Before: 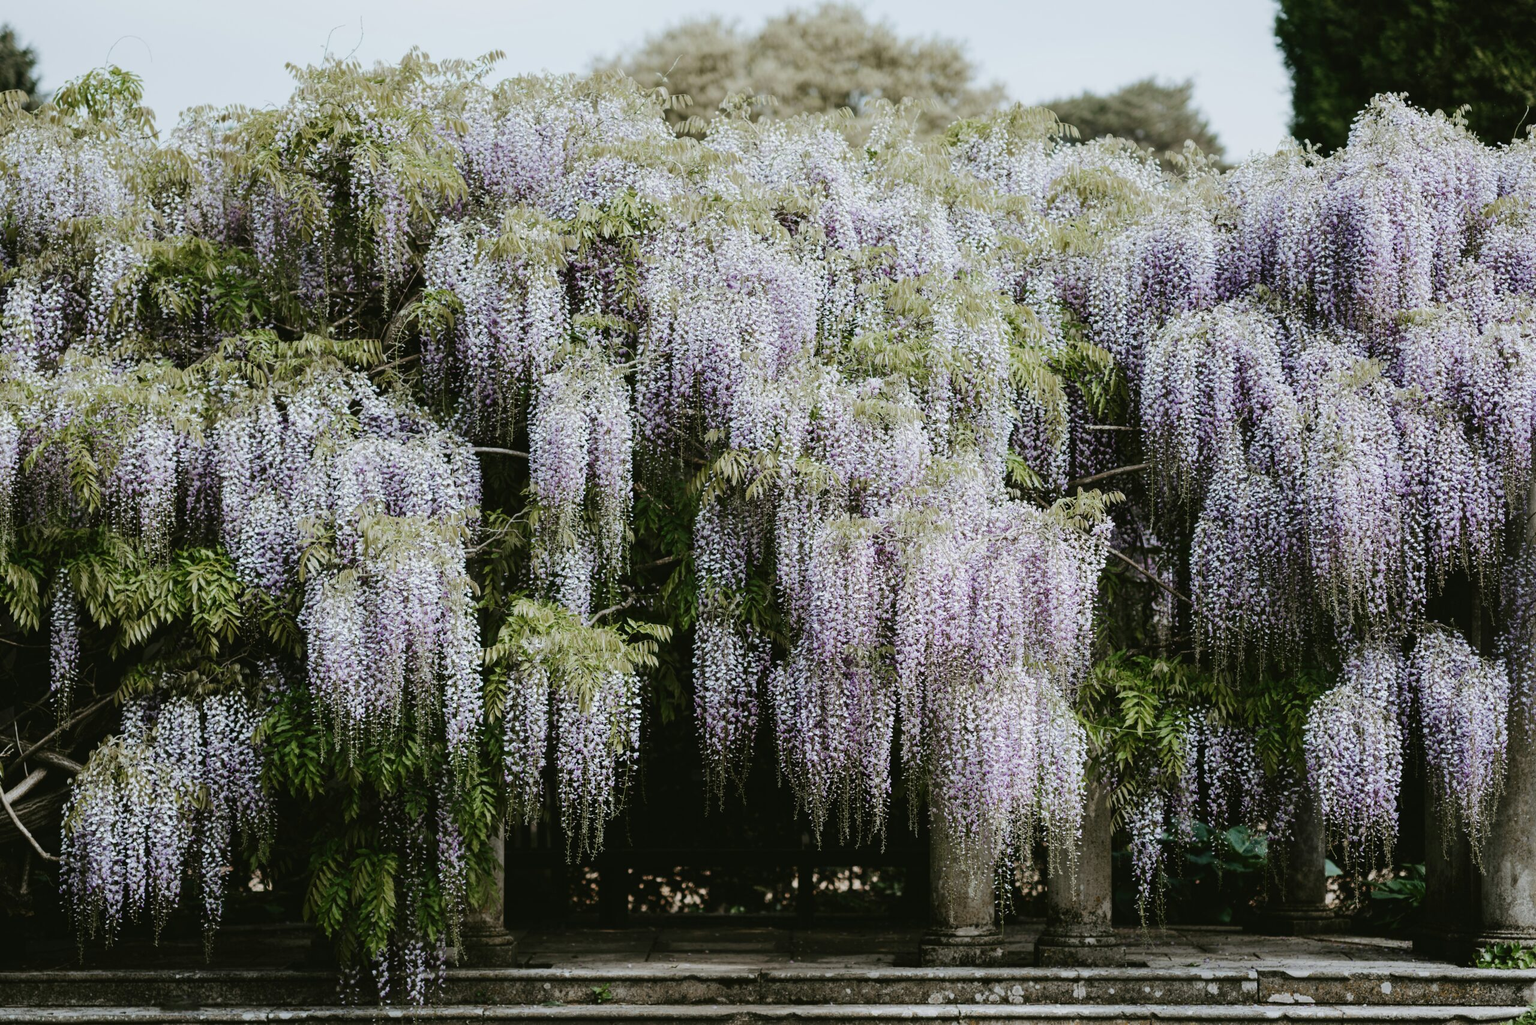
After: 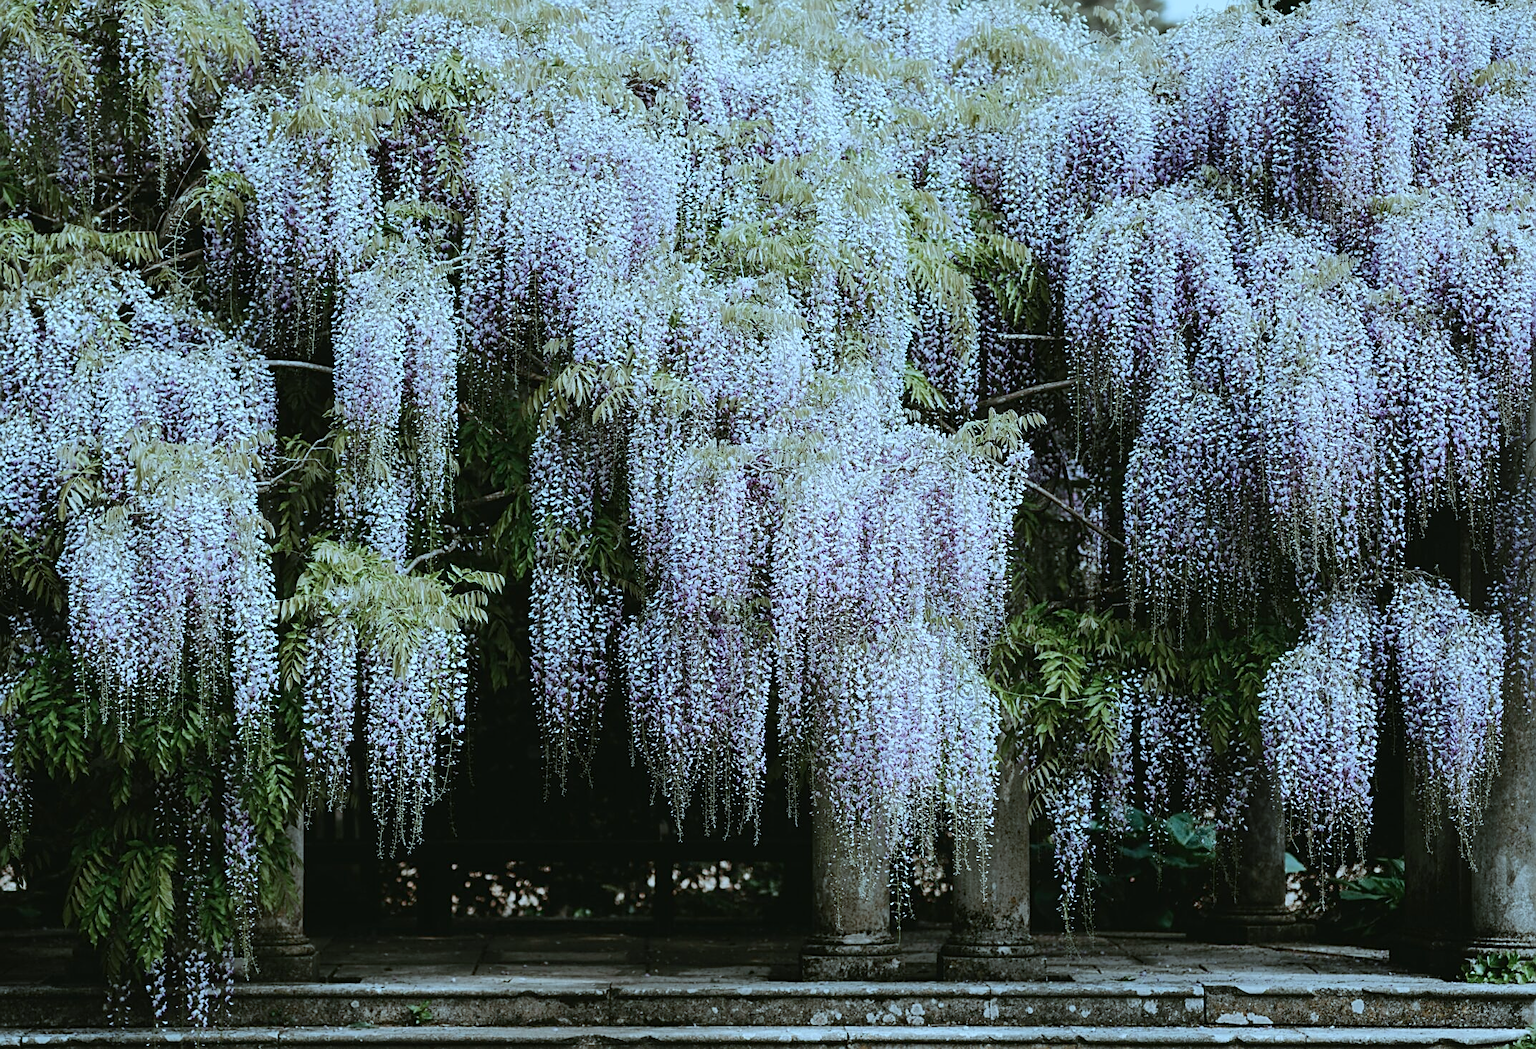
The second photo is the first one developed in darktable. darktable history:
sharpen: on, module defaults
crop: left 16.315%, top 14.246%
color correction: highlights a* -10.69, highlights b* -19.19
